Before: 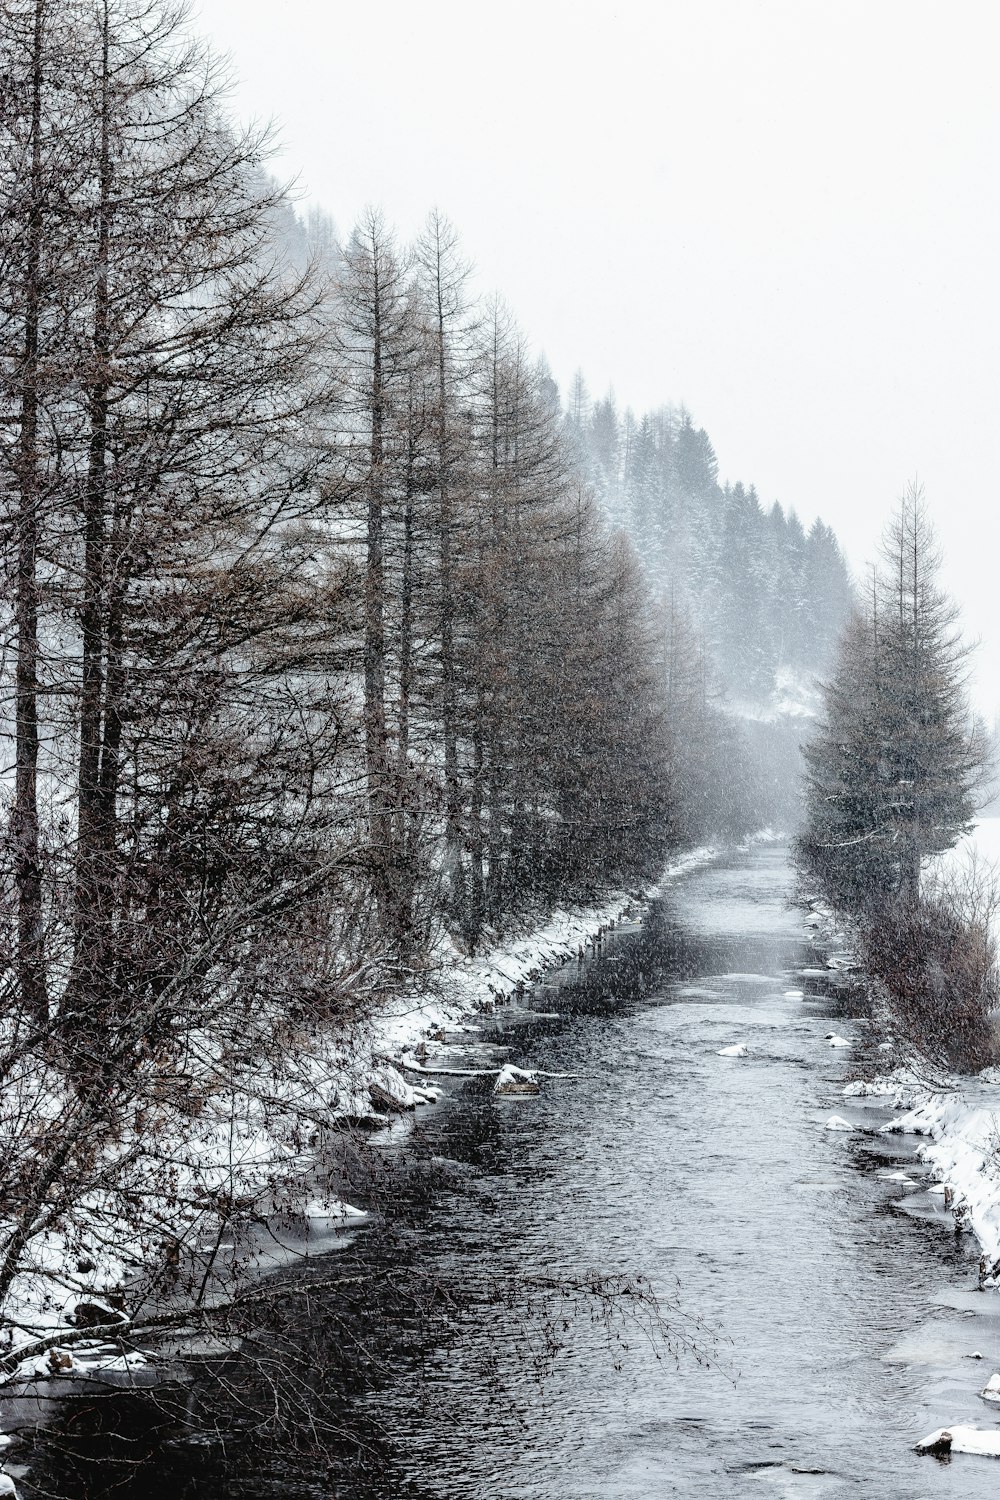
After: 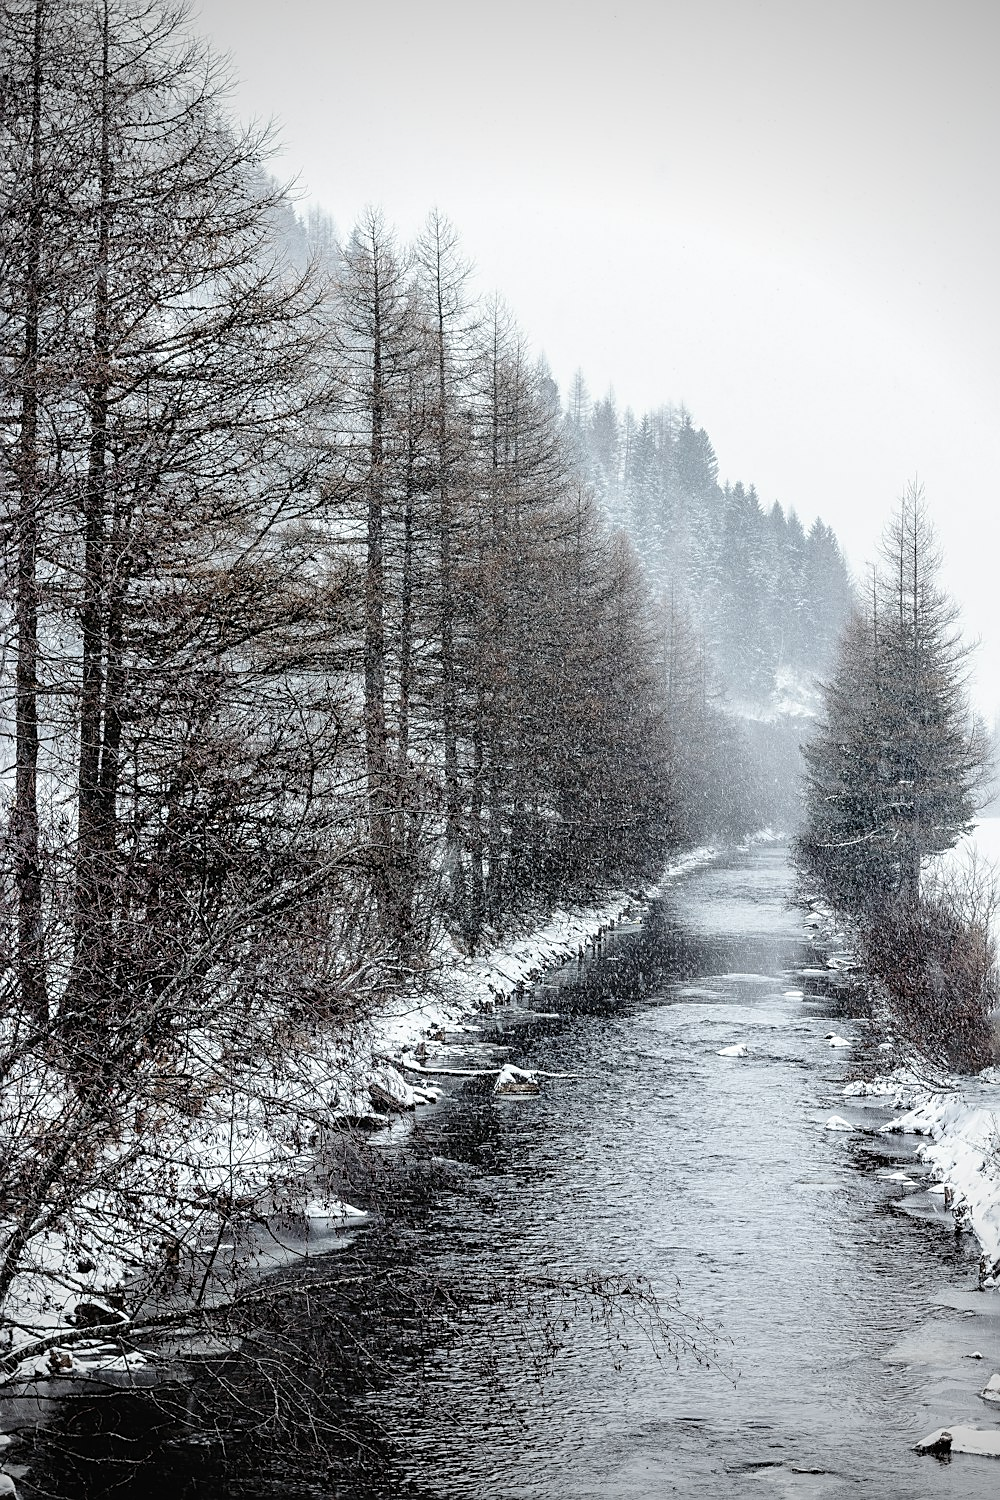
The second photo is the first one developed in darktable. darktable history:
sharpen: on, module defaults
vignetting: width/height ratio 1.094
